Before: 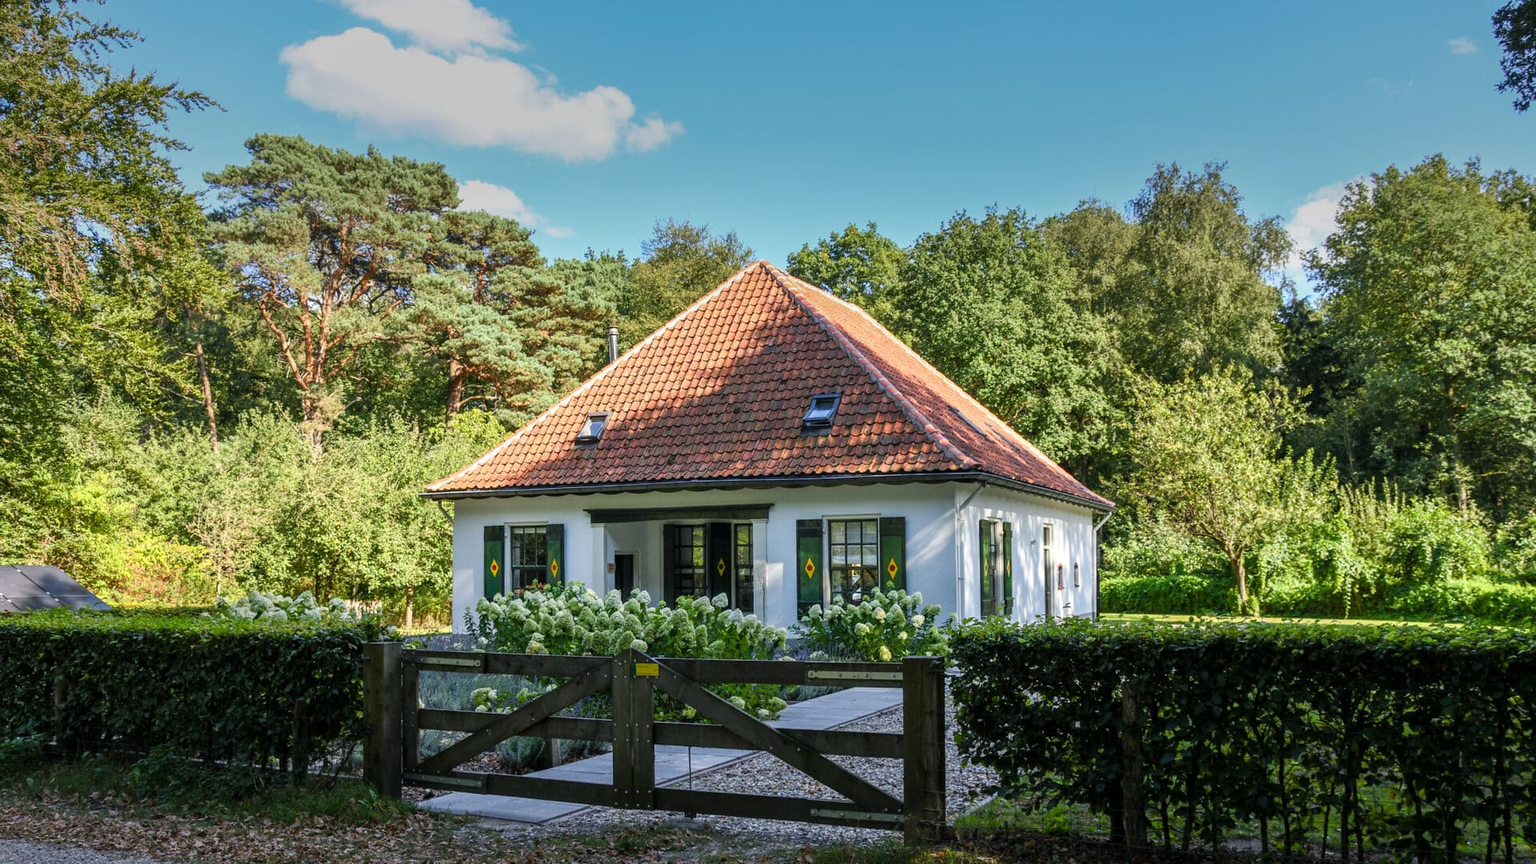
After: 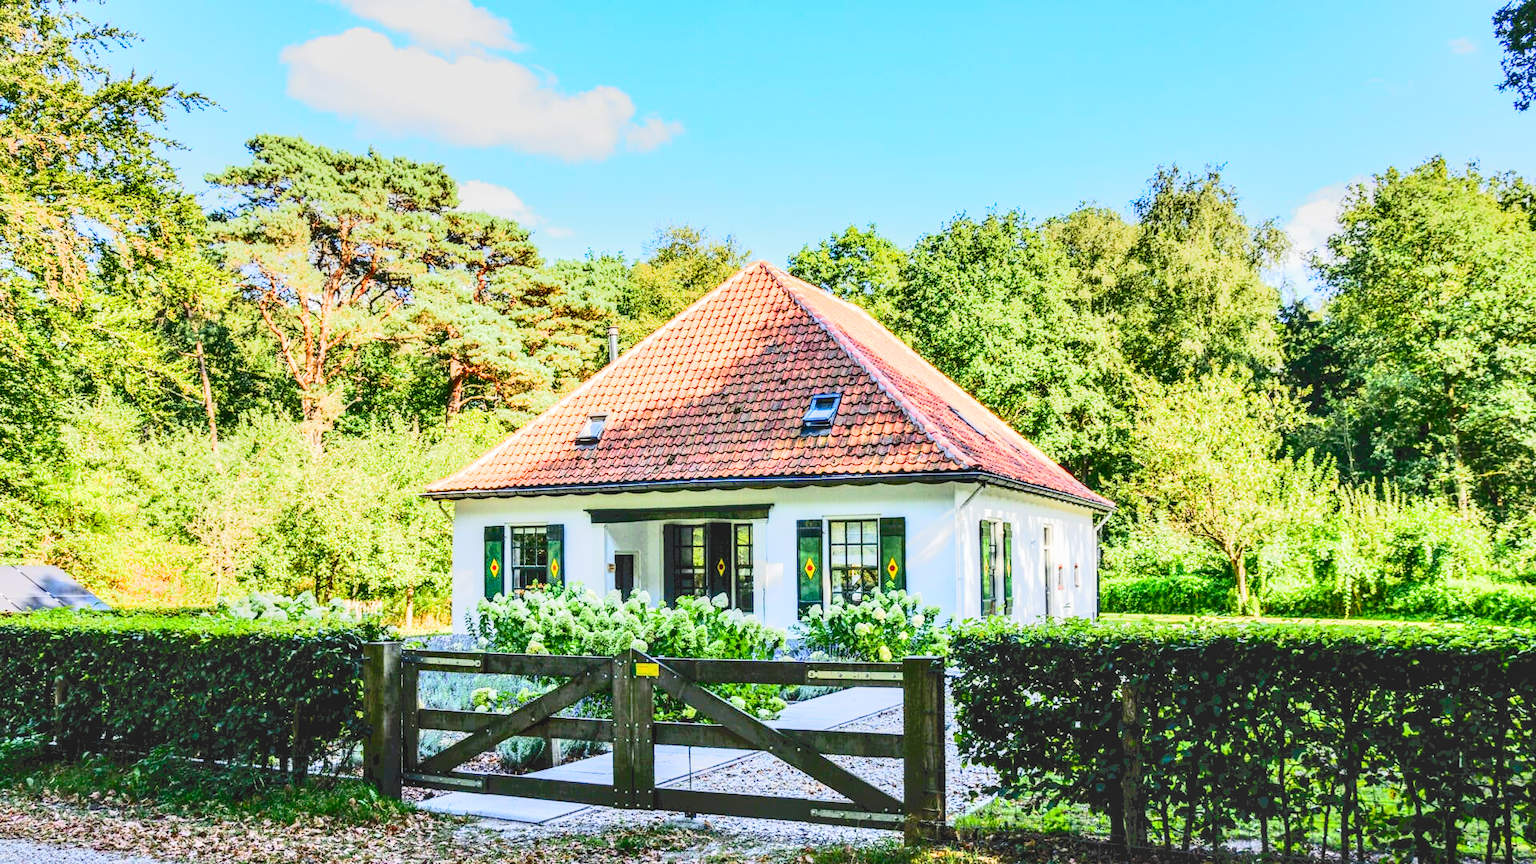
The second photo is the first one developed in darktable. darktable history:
exposure: black level correction 0.001, exposure 0.96 EV, compensate exposure bias true, compensate highlight preservation false
tone curve: curves: ch0 [(0, 0) (0.003, 0.202) (0.011, 0.205) (0.025, 0.222) (0.044, 0.258) (0.069, 0.298) (0.1, 0.321) (0.136, 0.333) (0.177, 0.38) (0.224, 0.439) (0.277, 0.51) (0.335, 0.594) (0.399, 0.675) (0.468, 0.743) (0.543, 0.805) (0.623, 0.861) (0.709, 0.905) (0.801, 0.931) (0.898, 0.941) (1, 1)], color space Lab, linked channels, preserve colors none
local contrast: highlights 33%, detail 135%
filmic rgb: black relative exposure -5.07 EV, white relative exposure 4 EV, hardness 2.9, contrast 1.3, highlights saturation mix -30.36%
shadows and highlights: shadows 53.17, soften with gaussian
